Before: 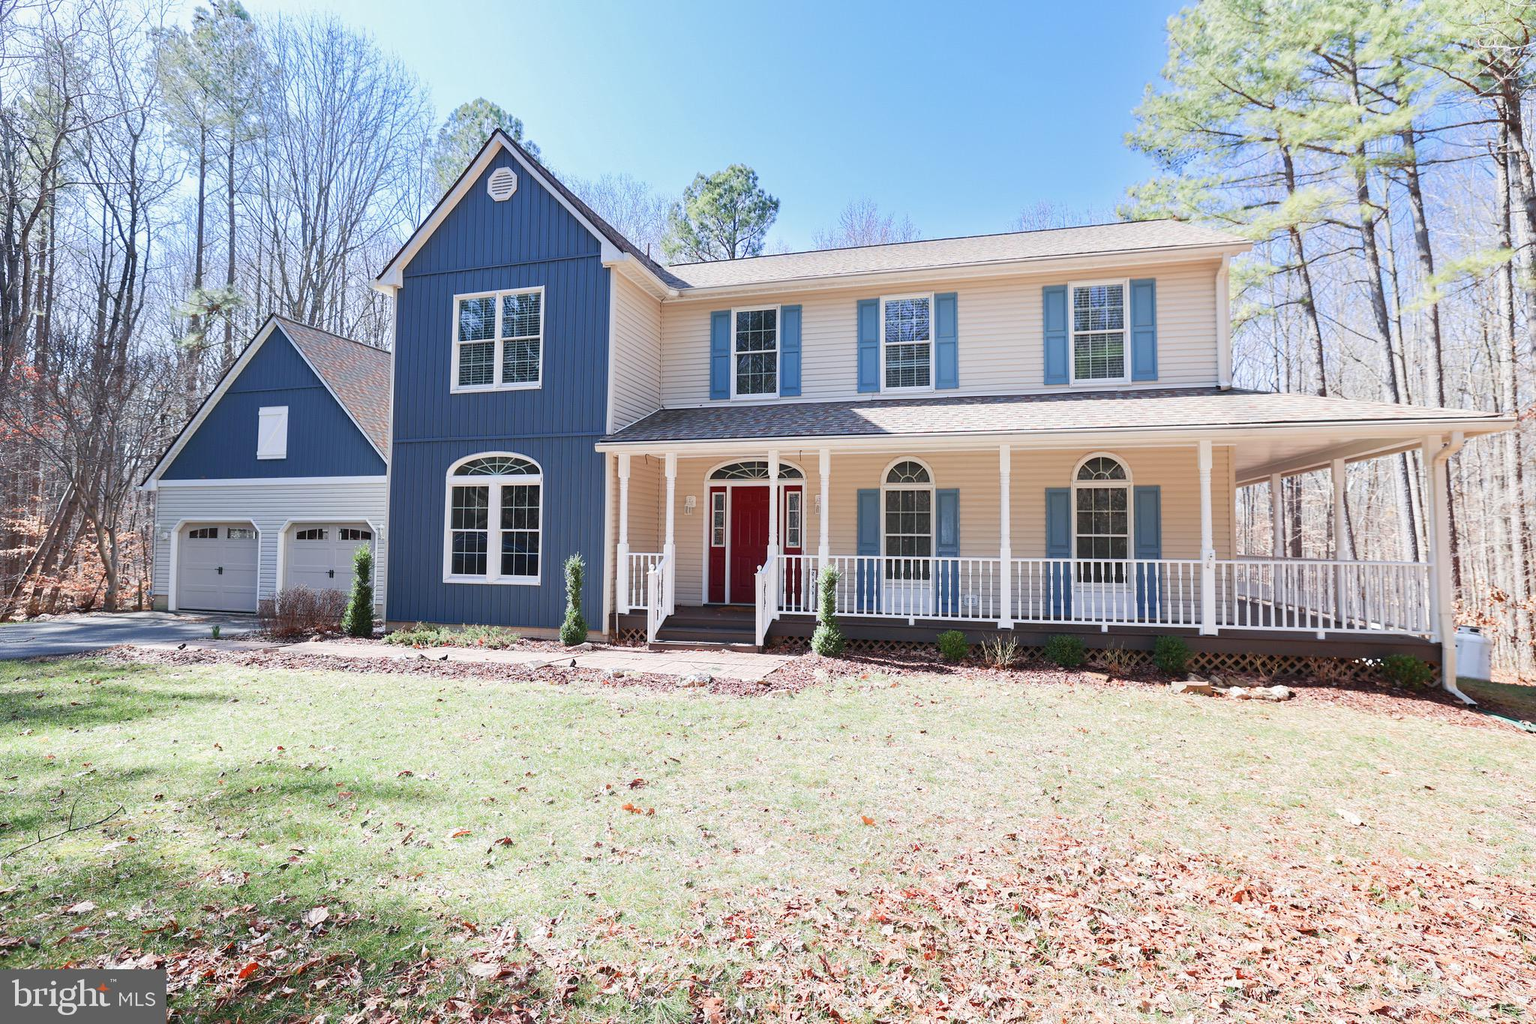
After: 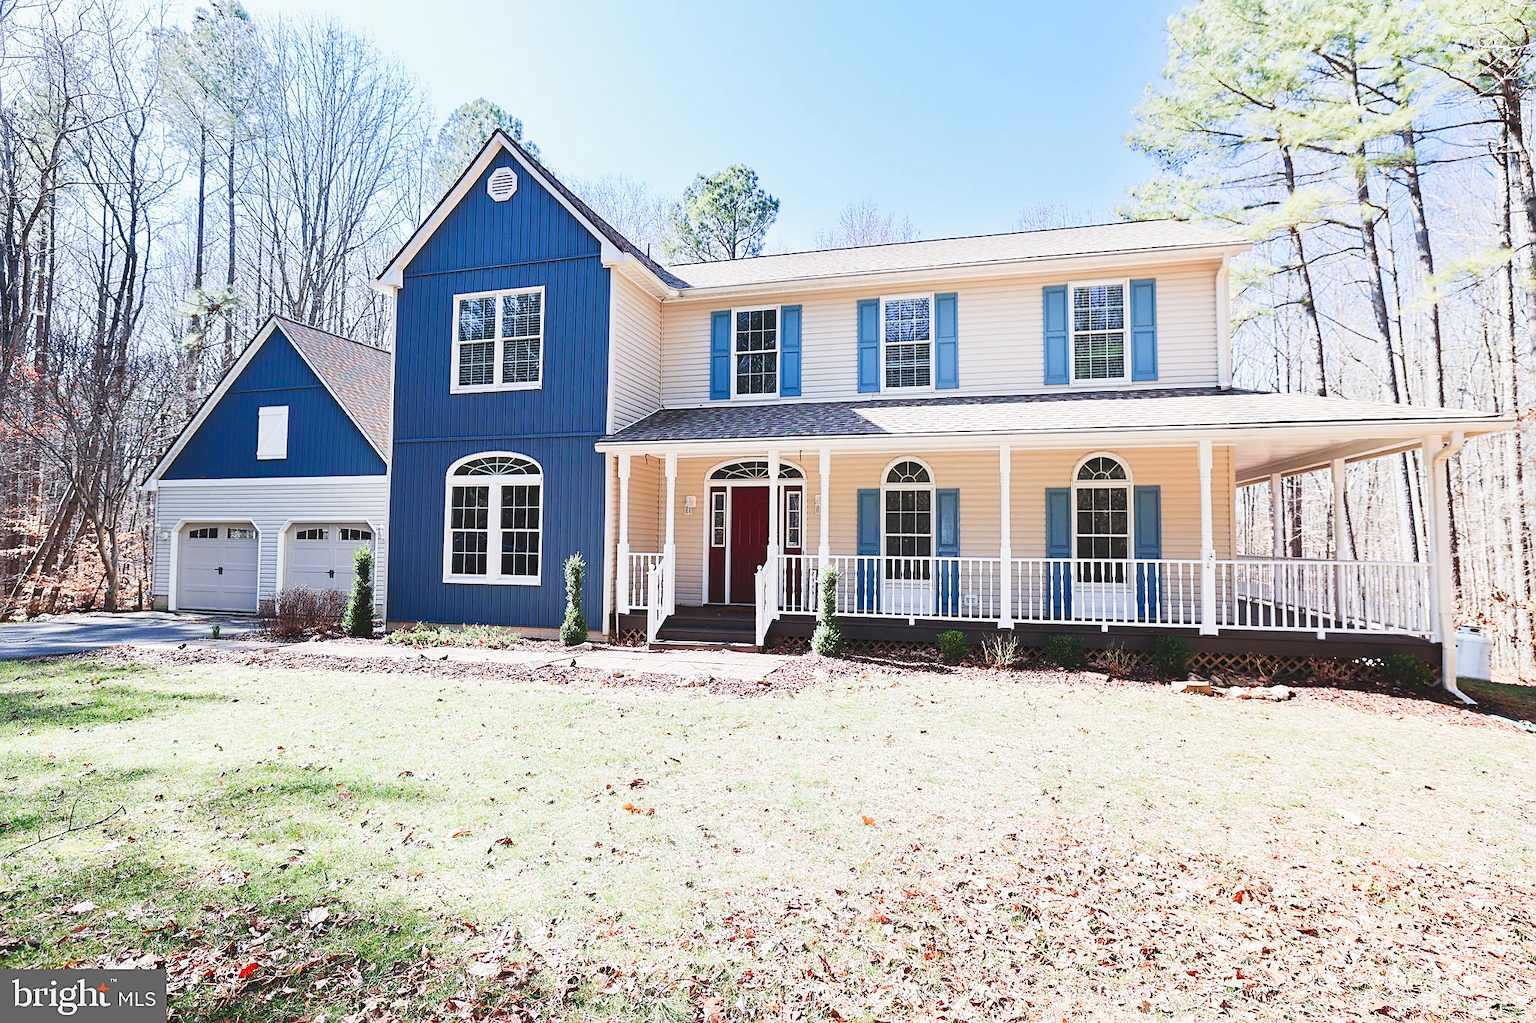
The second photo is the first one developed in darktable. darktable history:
tone curve: curves: ch0 [(0, 0) (0.003, 0.108) (0.011, 0.108) (0.025, 0.108) (0.044, 0.113) (0.069, 0.113) (0.1, 0.121) (0.136, 0.136) (0.177, 0.16) (0.224, 0.192) (0.277, 0.246) (0.335, 0.324) (0.399, 0.419) (0.468, 0.518) (0.543, 0.622) (0.623, 0.721) (0.709, 0.815) (0.801, 0.893) (0.898, 0.949) (1, 1)], preserve colors none
sharpen: amount 0.491
